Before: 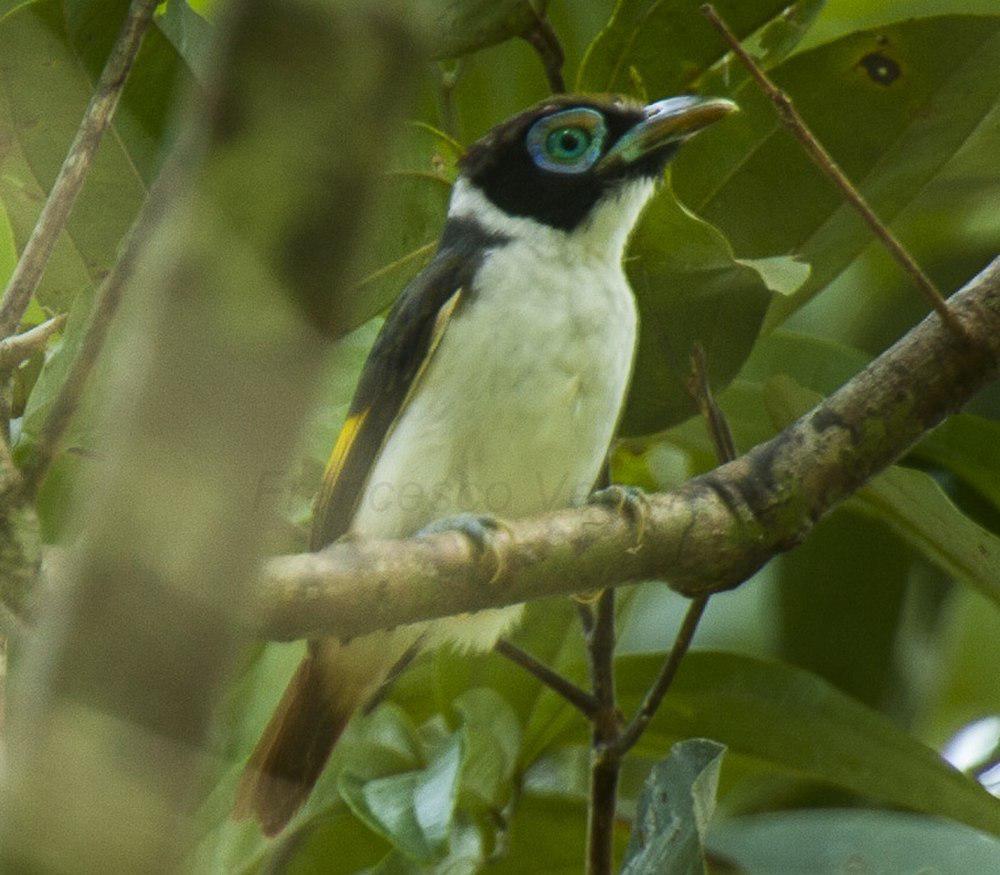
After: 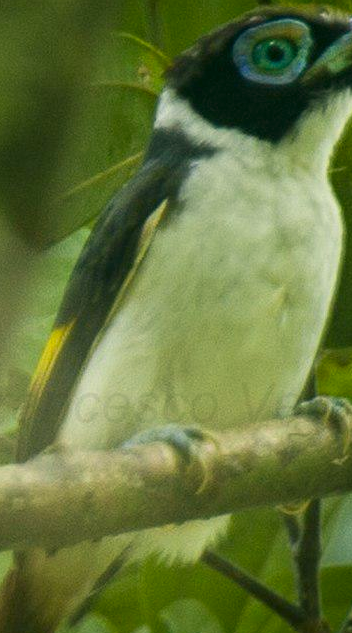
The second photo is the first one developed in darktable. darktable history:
color correction: highlights a* -0.482, highlights b* 9.48, shadows a* -9.48, shadows b* 0.803
crop and rotate: left 29.476%, top 10.214%, right 35.32%, bottom 17.333%
